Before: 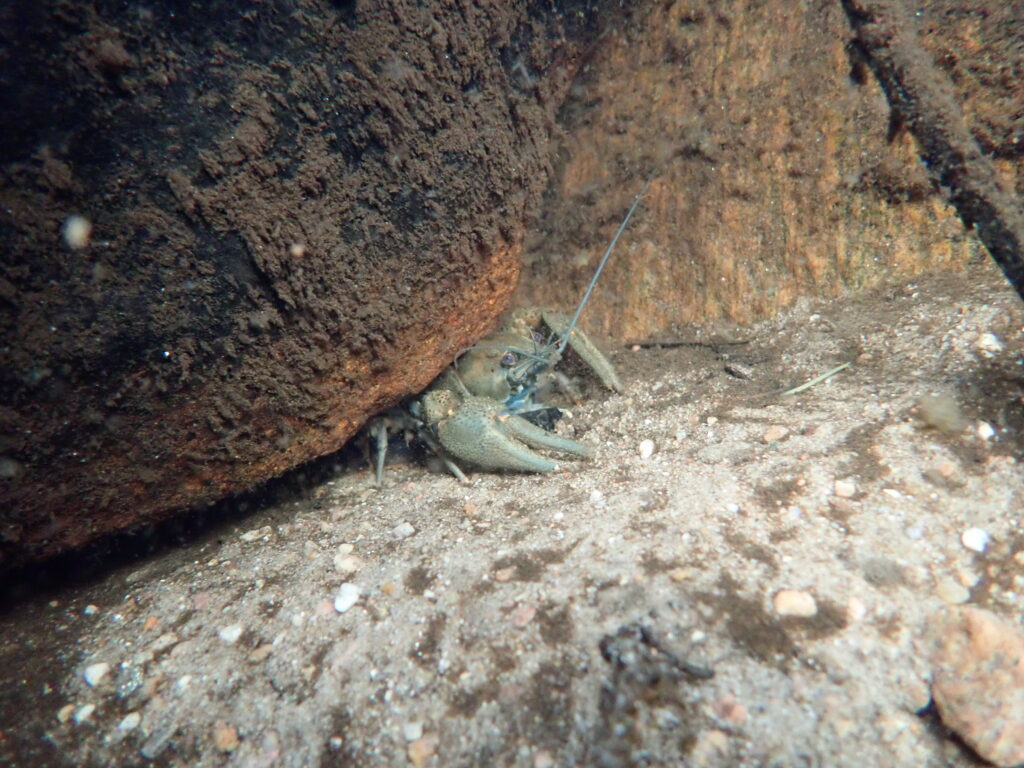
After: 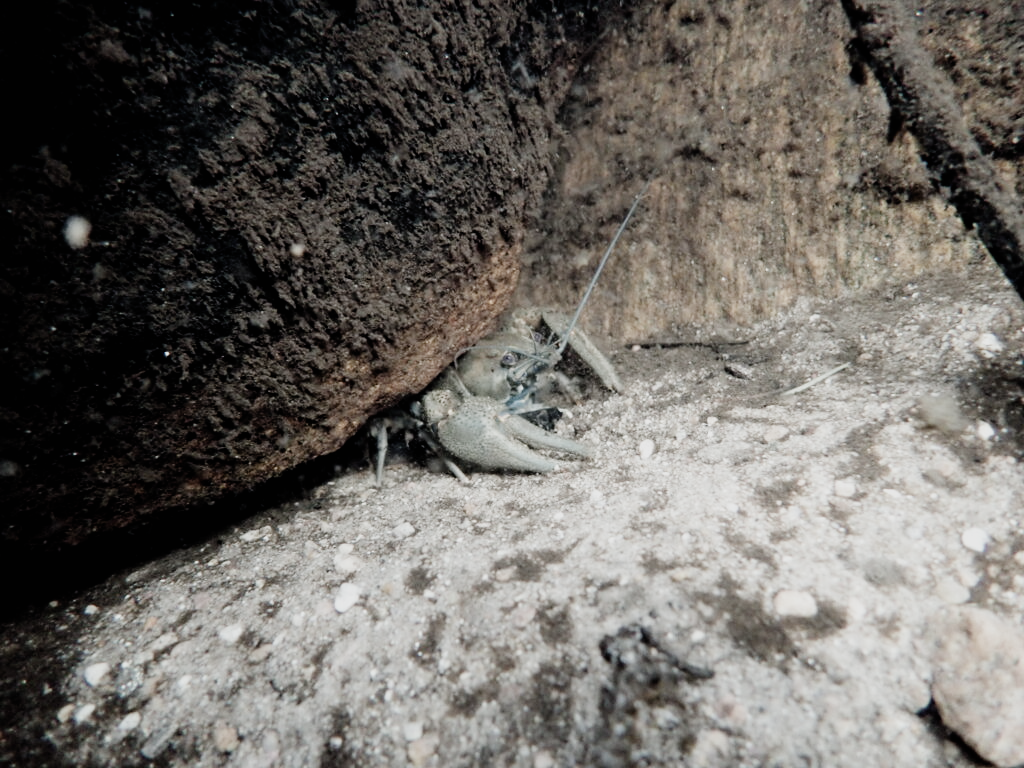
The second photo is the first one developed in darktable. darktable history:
filmic rgb: black relative exposure -5.15 EV, white relative exposure 3.95 EV, hardness 2.88, contrast 1.391, highlights saturation mix -31.22%, preserve chrominance no, color science v5 (2021)
